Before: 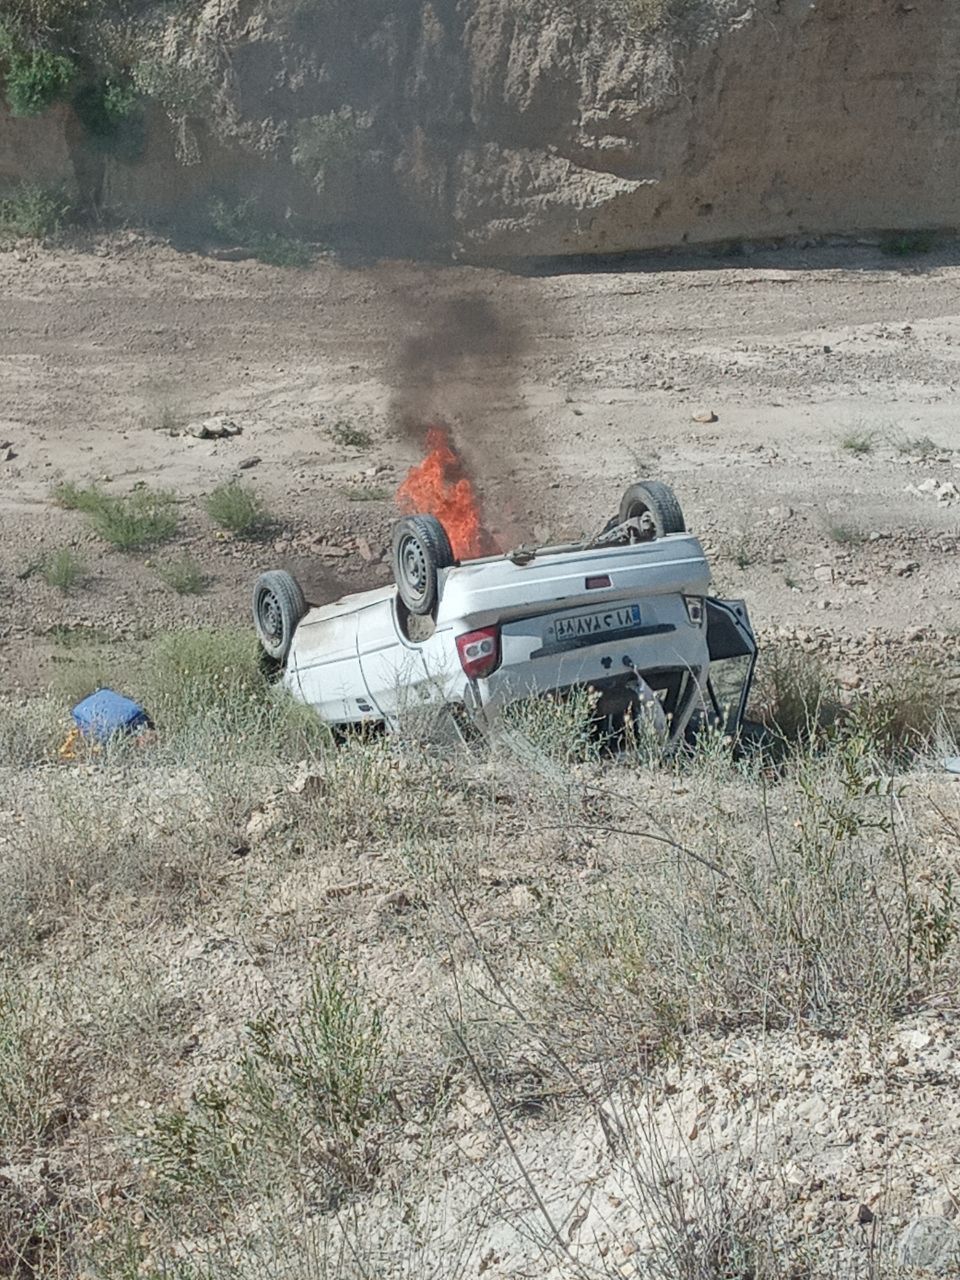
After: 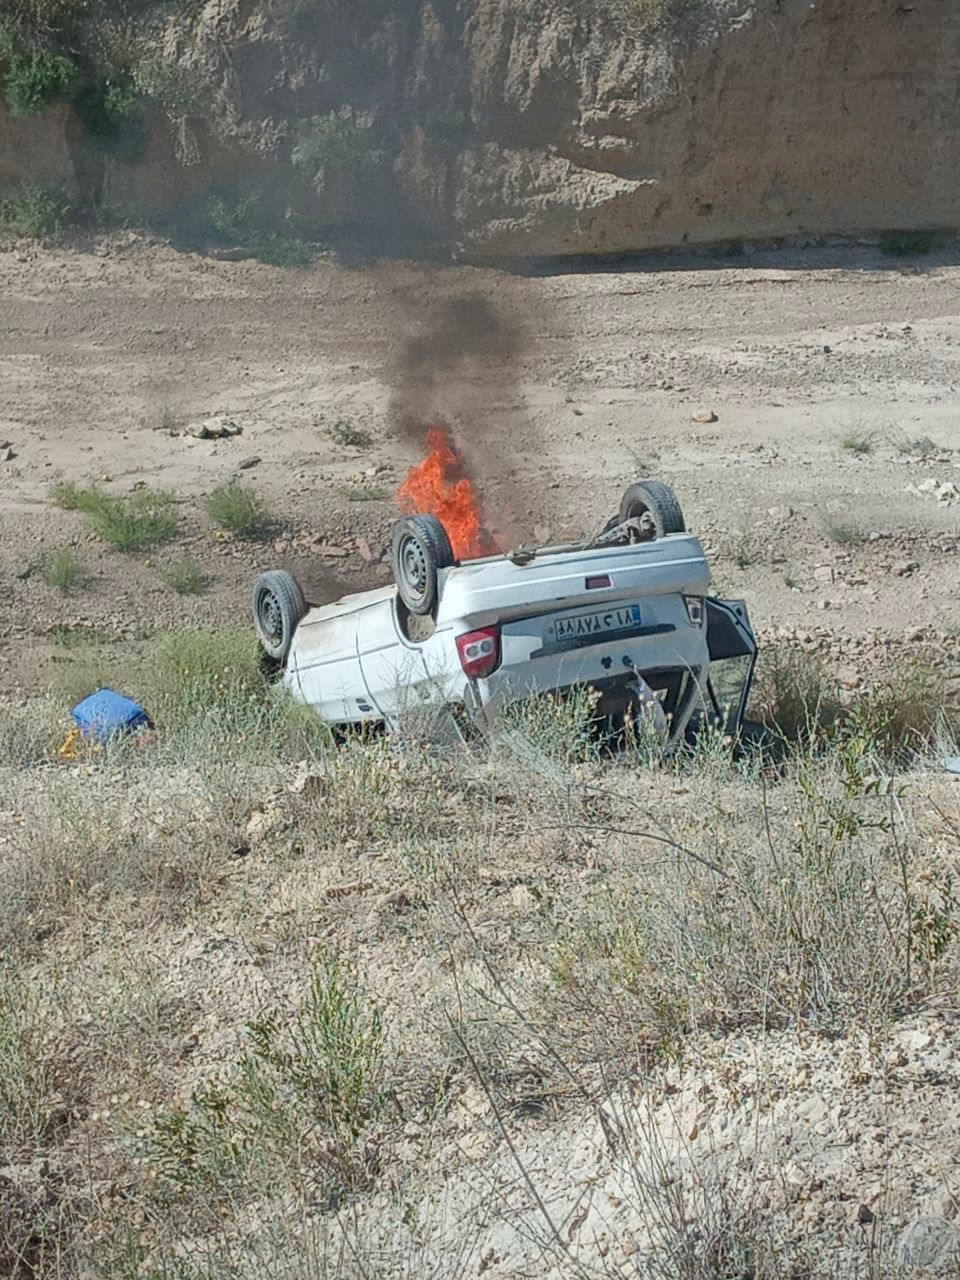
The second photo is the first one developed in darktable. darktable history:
vignetting: fall-off radius 93.87%
color balance rgb: perceptual saturation grading › global saturation 25%, global vibrance 20%
